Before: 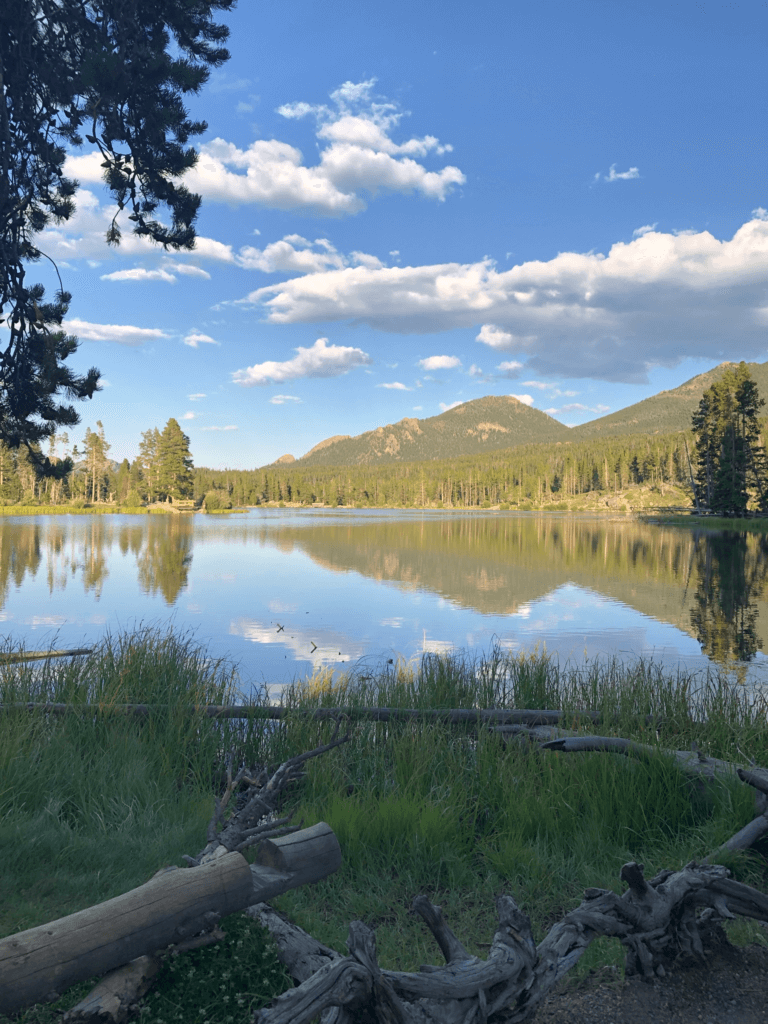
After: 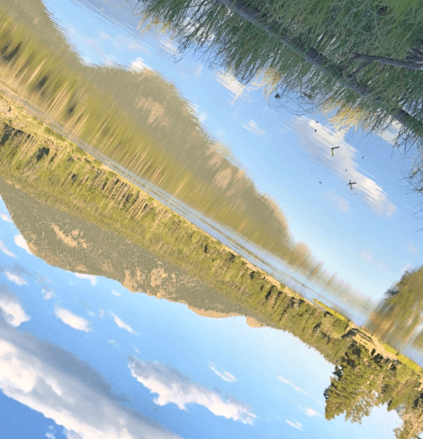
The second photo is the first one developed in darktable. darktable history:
tone curve: curves: ch0 [(0, 0) (0.003, 0.013) (0.011, 0.017) (0.025, 0.035) (0.044, 0.093) (0.069, 0.146) (0.1, 0.179) (0.136, 0.243) (0.177, 0.294) (0.224, 0.332) (0.277, 0.412) (0.335, 0.454) (0.399, 0.531) (0.468, 0.611) (0.543, 0.669) (0.623, 0.738) (0.709, 0.823) (0.801, 0.881) (0.898, 0.951) (1, 1)], color space Lab, independent channels, preserve colors none
shadows and highlights: low approximation 0.01, soften with gaussian
crop and rotate: angle 146.8°, left 9.122%, top 15.623%, right 4.455%, bottom 17.113%
